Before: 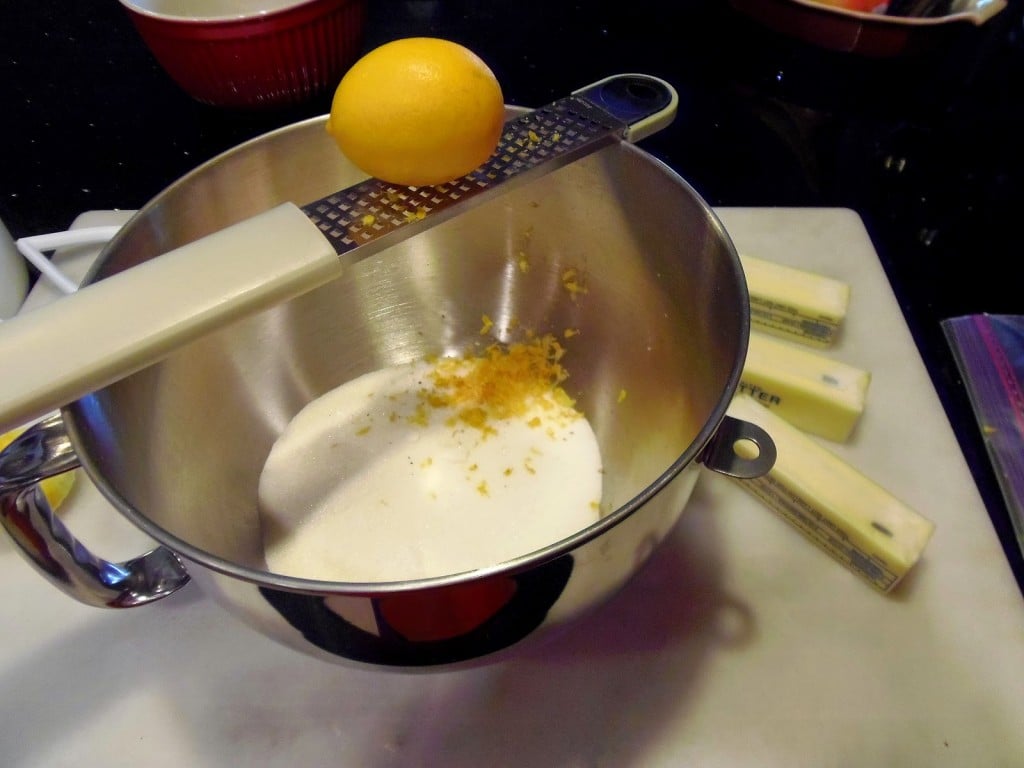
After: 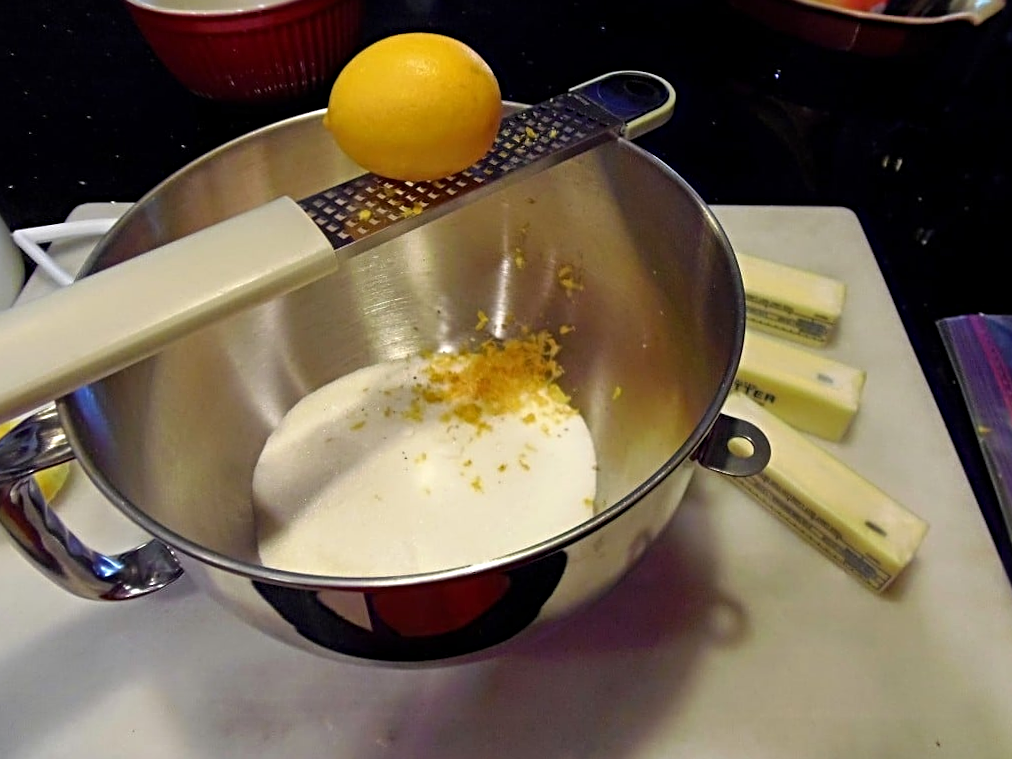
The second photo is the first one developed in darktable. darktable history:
crop and rotate: angle -0.5°
sharpen: radius 4
